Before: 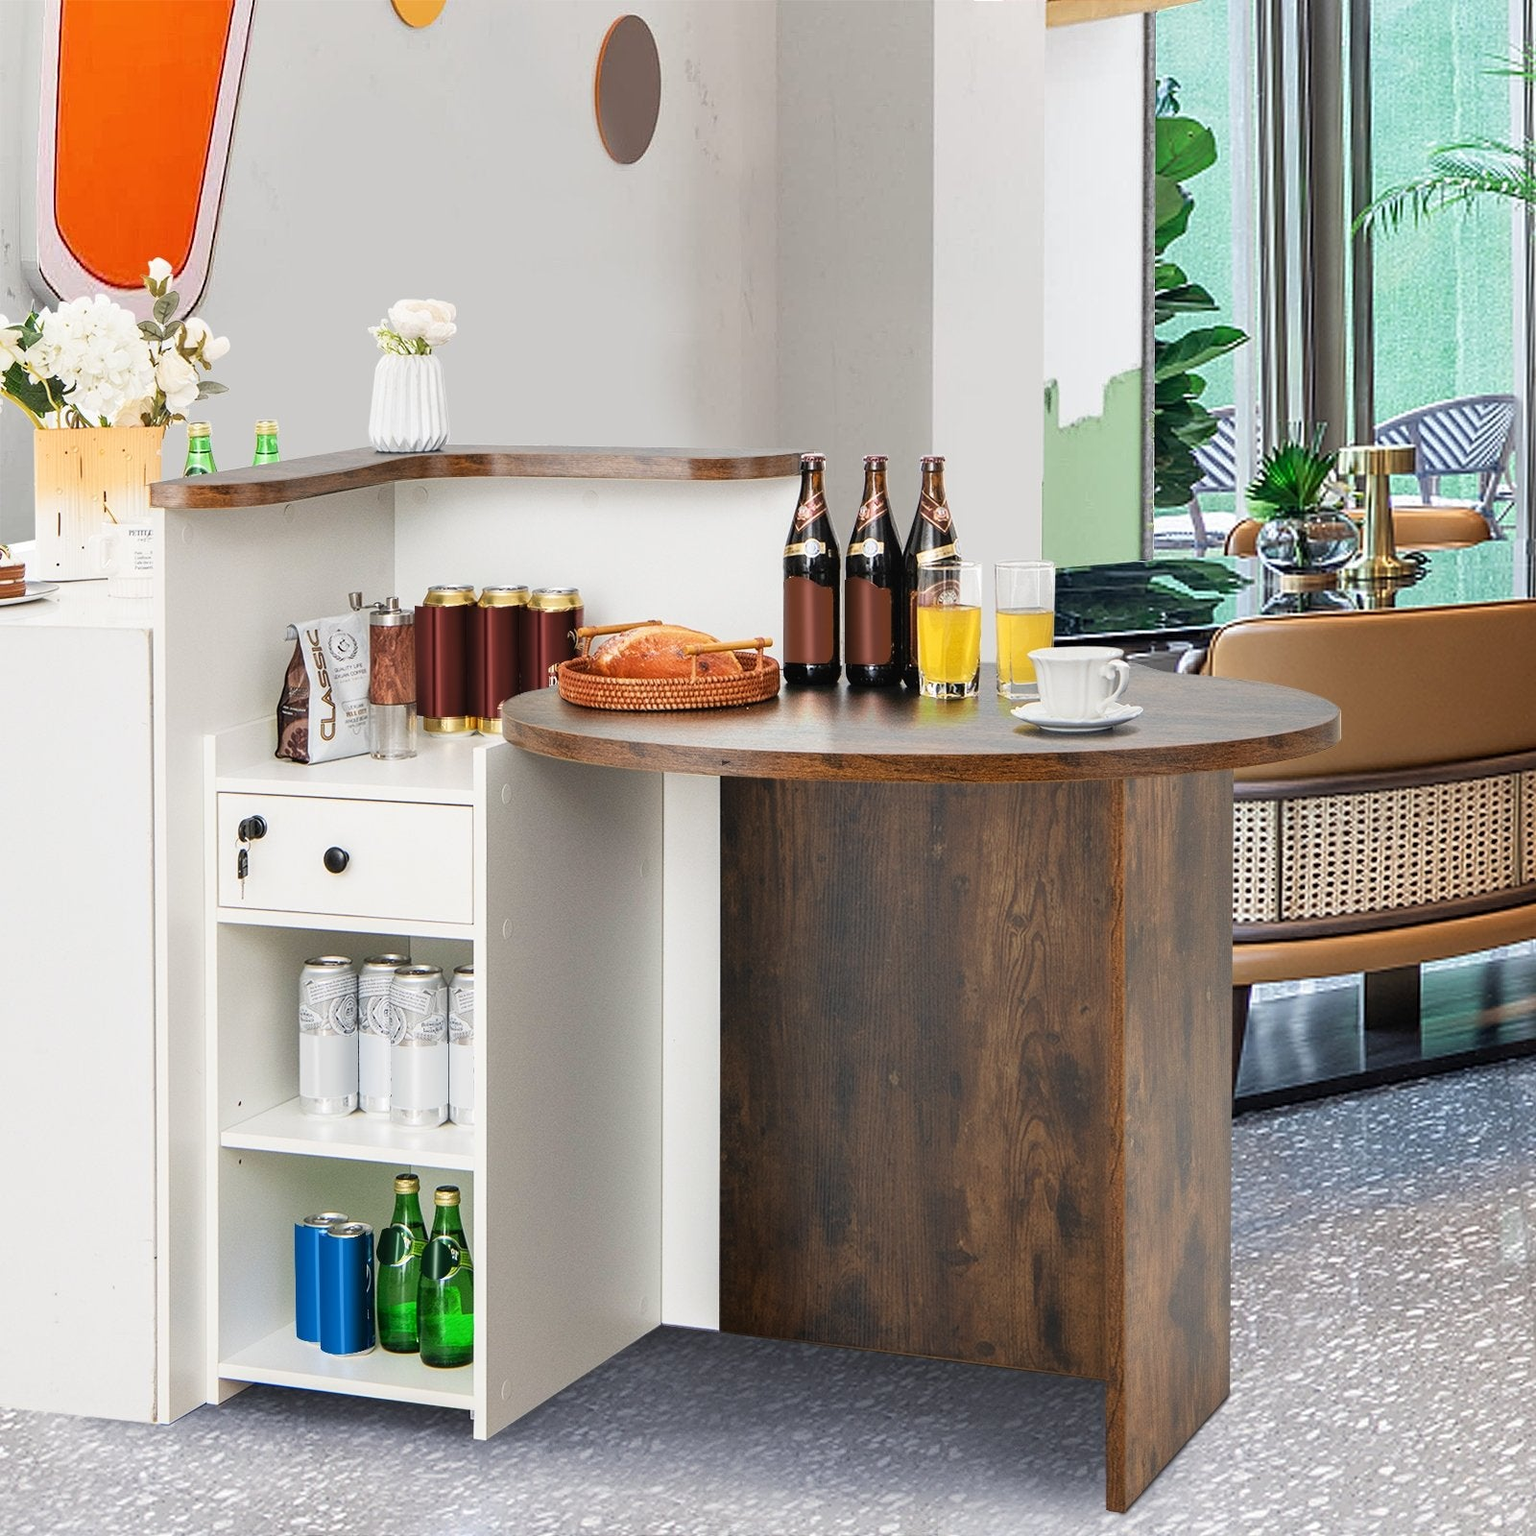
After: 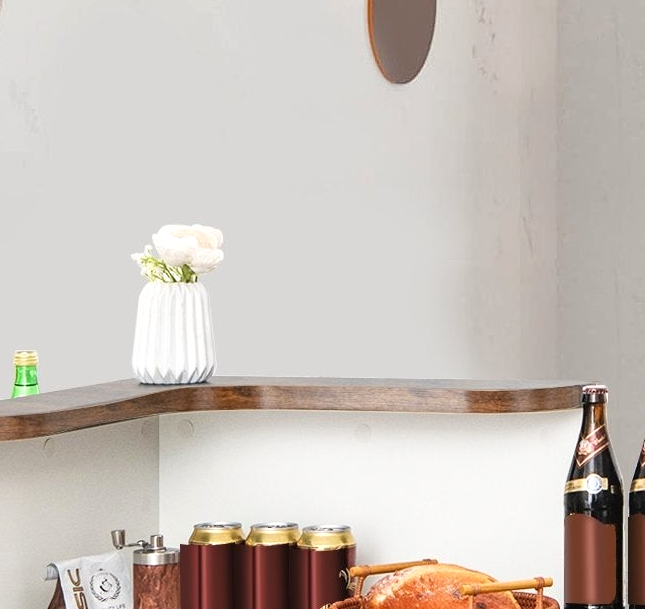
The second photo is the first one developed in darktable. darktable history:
crop: left 15.765%, top 5.46%, right 43.907%, bottom 56.476%
exposure: exposure 0.209 EV, compensate highlight preservation false
